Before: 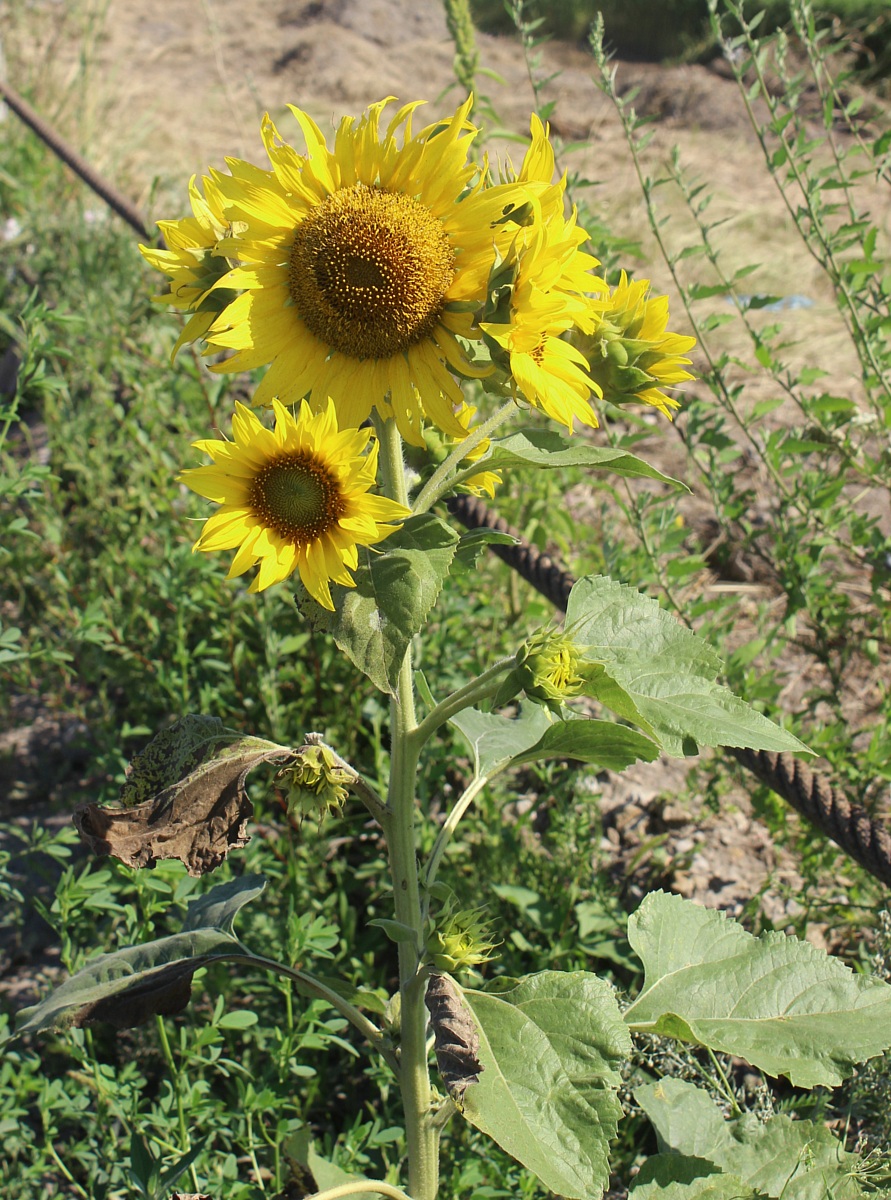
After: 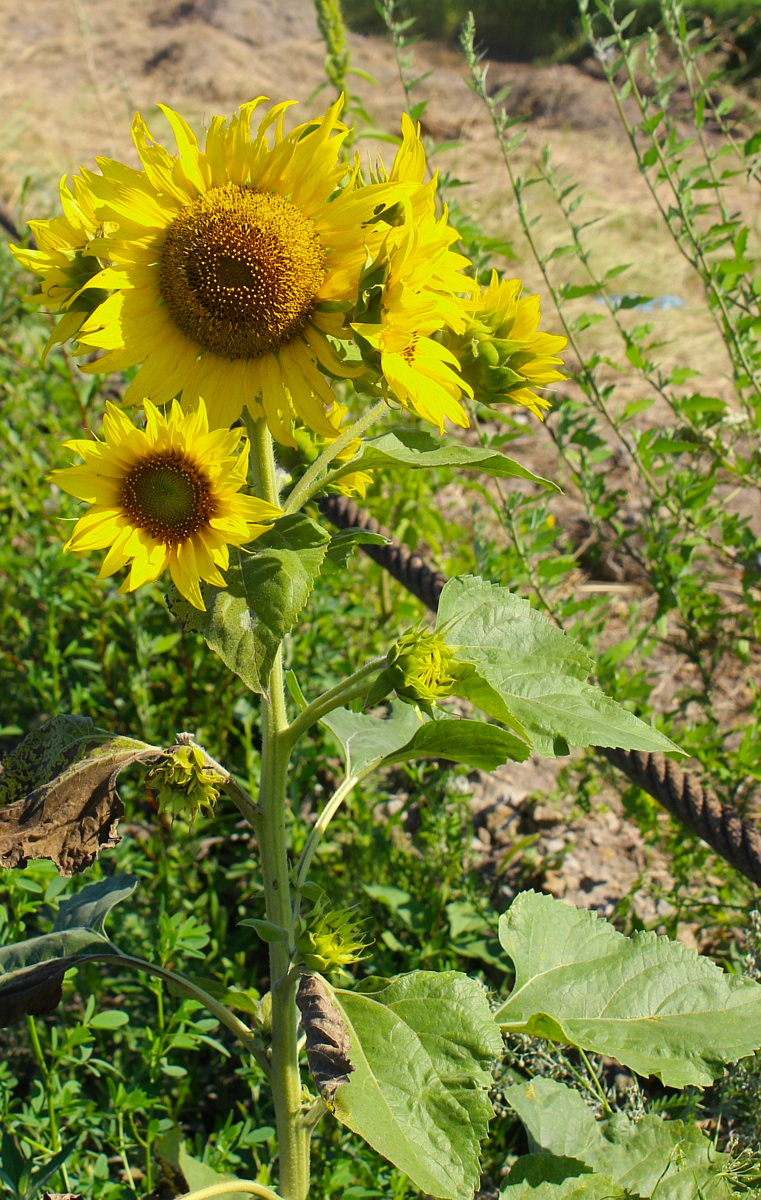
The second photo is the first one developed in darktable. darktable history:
color balance: mode lift, gamma, gain (sRGB), lift [0.97, 1, 1, 1], gamma [1.03, 1, 1, 1]
crop and rotate: left 14.584%
color balance rgb: perceptual saturation grading › global saturation 25%, global vibrance 20%
